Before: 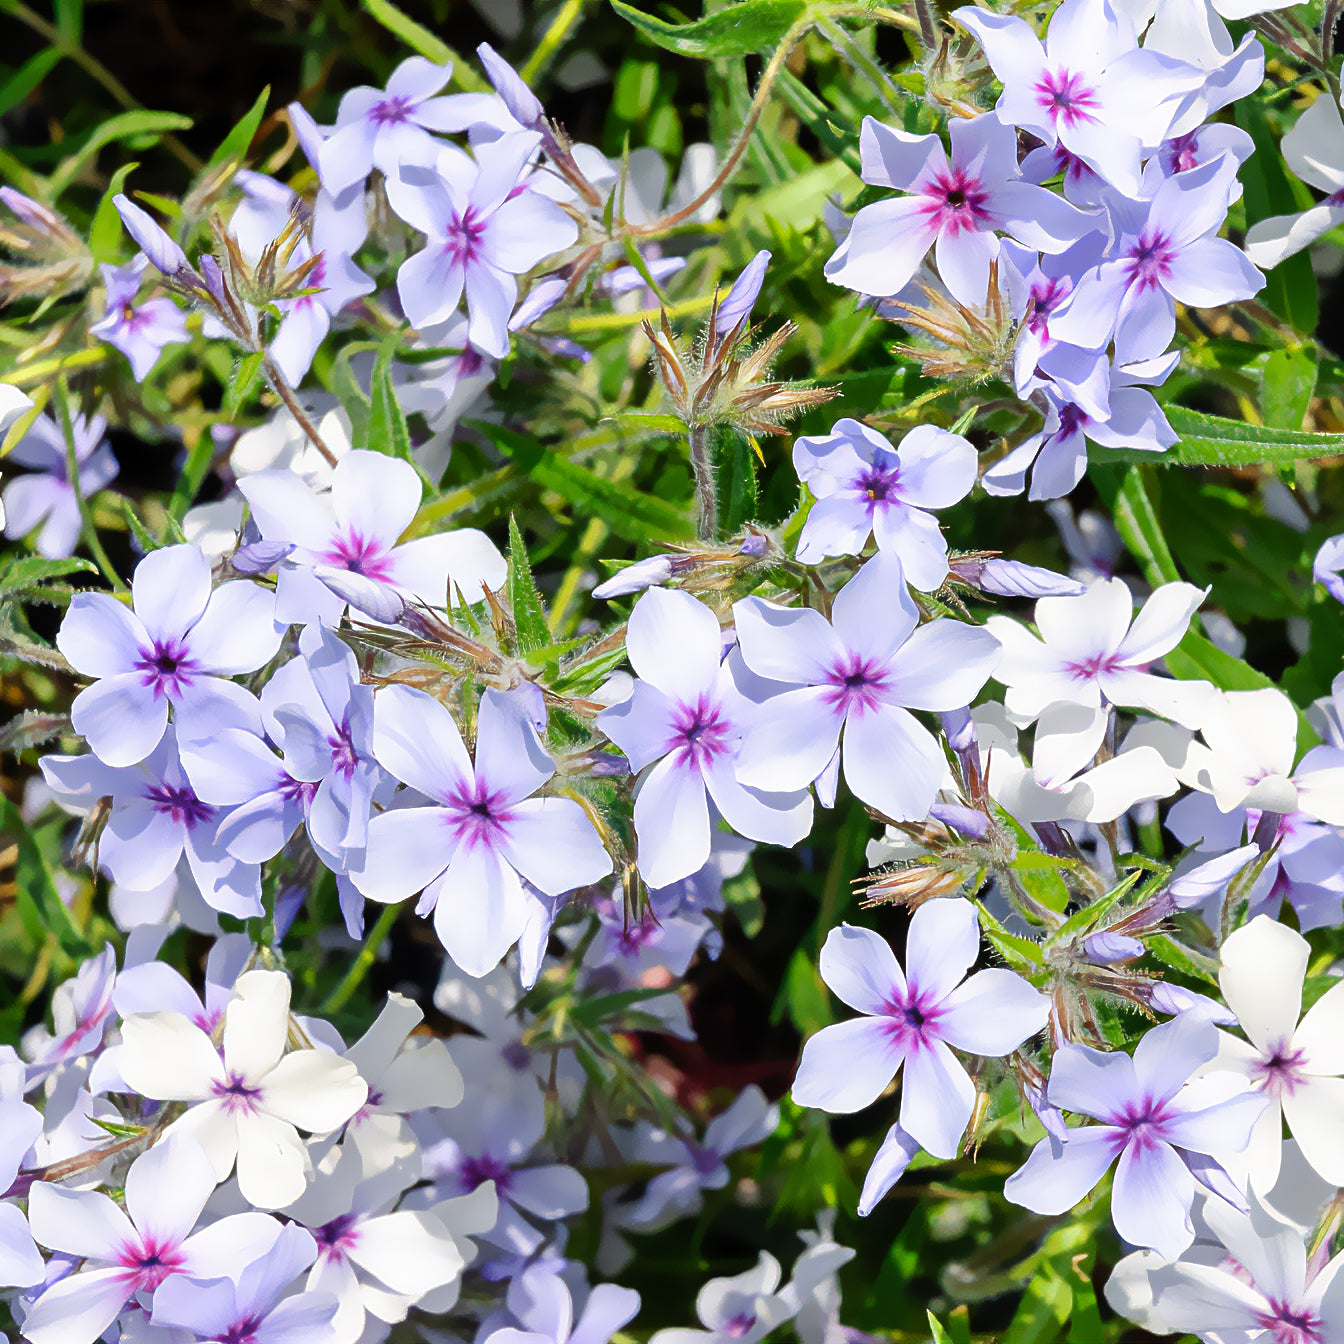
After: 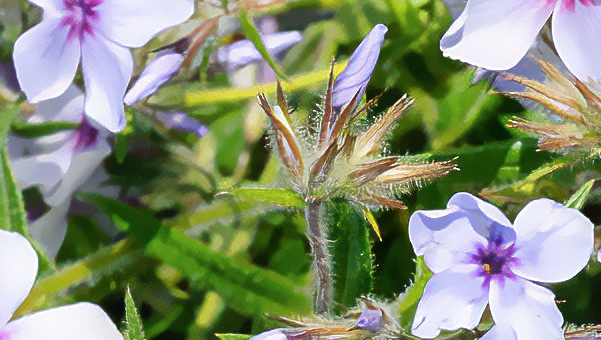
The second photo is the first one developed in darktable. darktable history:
contrast brightness saturation: saturation -0.062
crop: left 28.627%, top 16.865%, right 26.61%, bottom 57.815%
